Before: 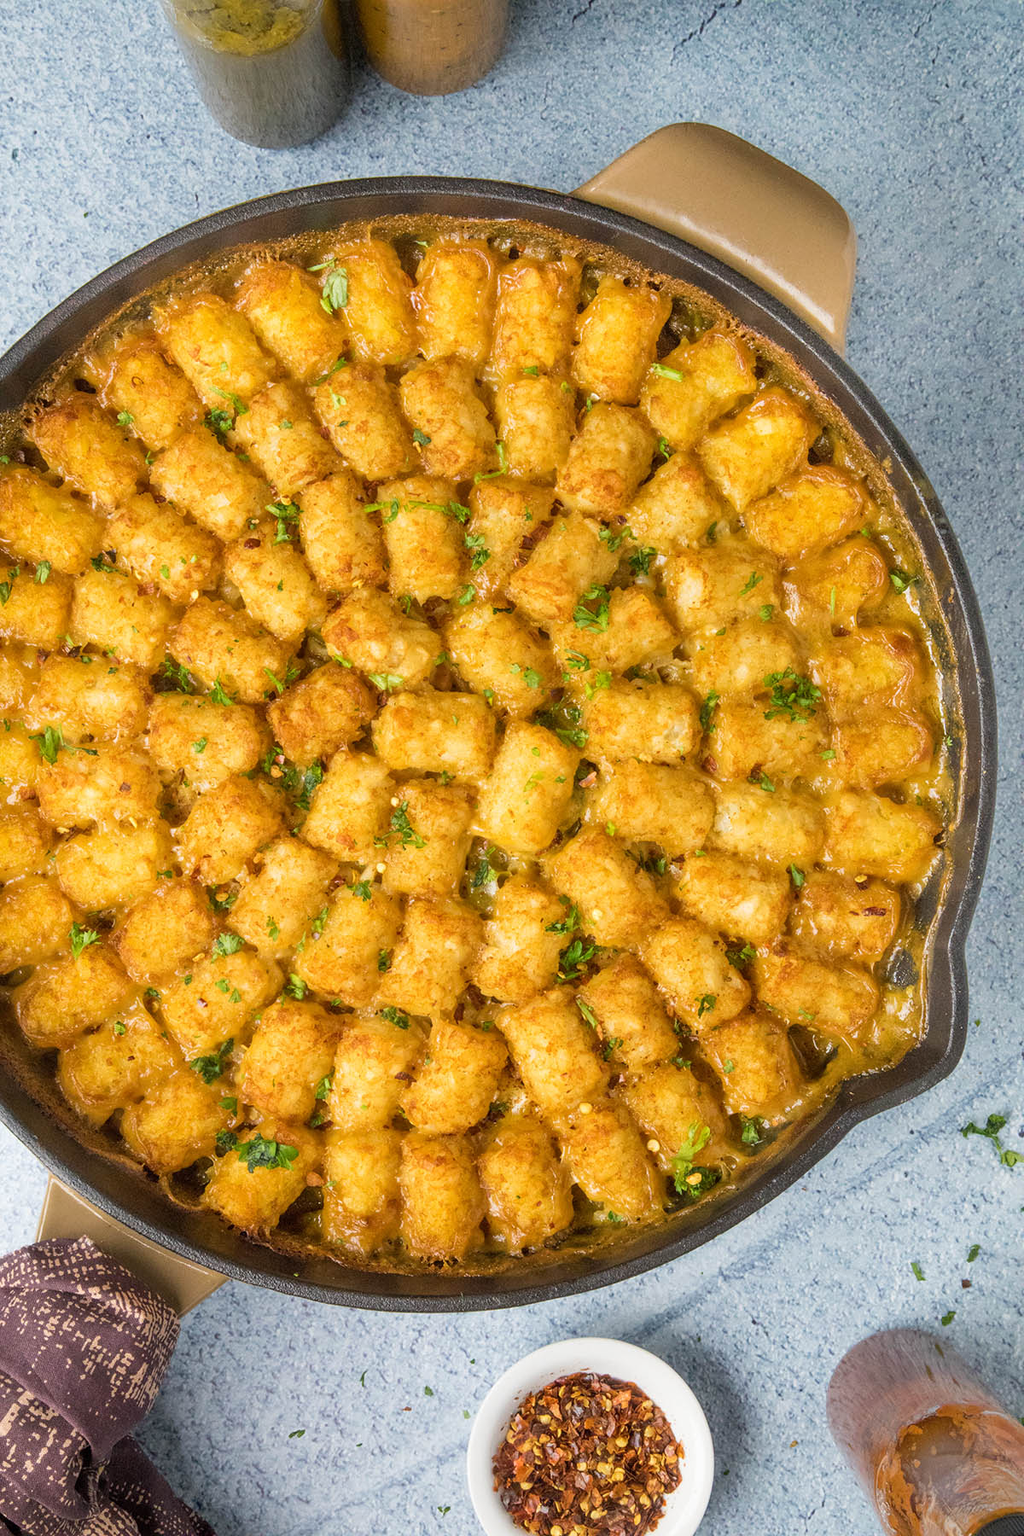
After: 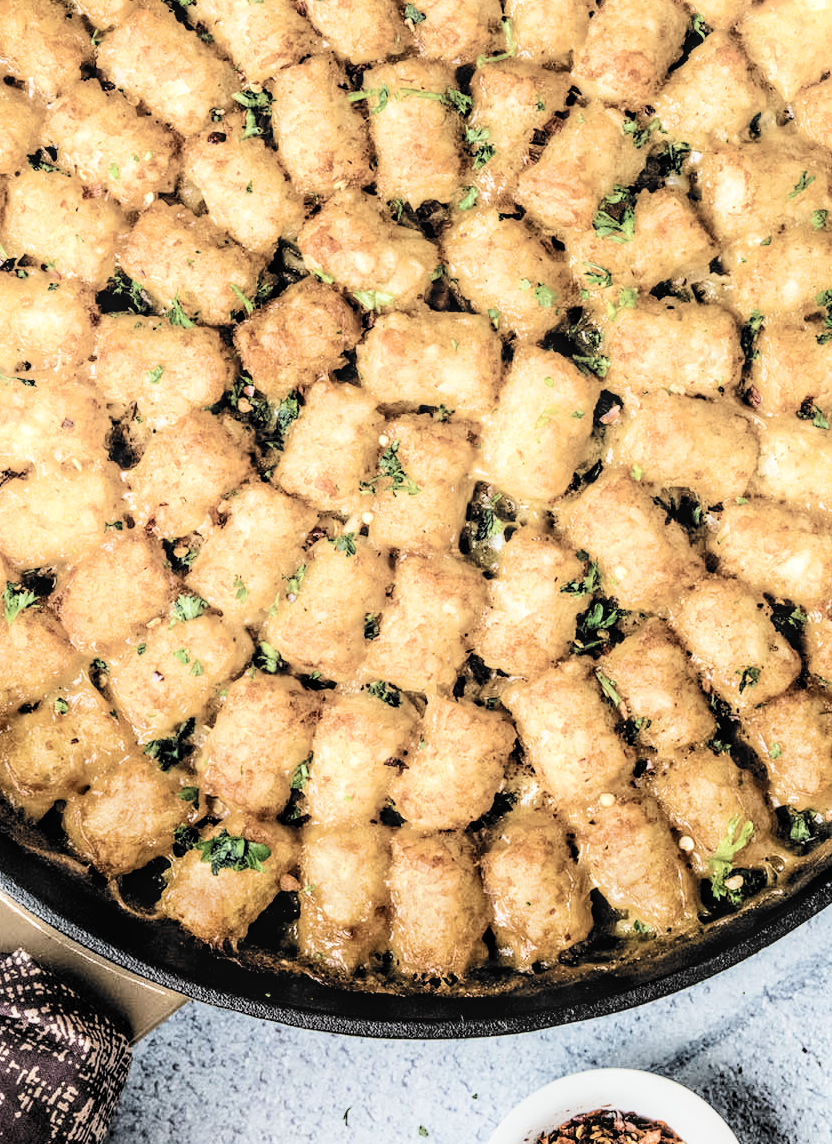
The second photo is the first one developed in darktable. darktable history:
crop: left 6.631%, top 27.751%, right 23.992%, bottom 8.662%
exposure: black level correction 0.001, exposure 0.138 EV, compensate highlight preservation false
contrast equalizer: y [[0.6 ×6], [0.55 ×6], [0 ×6], [0 ×6], [0 ×6]]
shadows and highlights: shadows -89.58, highlights 88.33, soften with gaussian
contrast brightness saturation: contrast 0.103, saturation -0.365
filmic rgb: black relative exposure -5.04 EV, white relative exposure 3.5 EV, hardness 3.18, contrast 1.298, highlights saturation mix -48.79%, color science v6 (2022)
local contrast: on, module defaults
